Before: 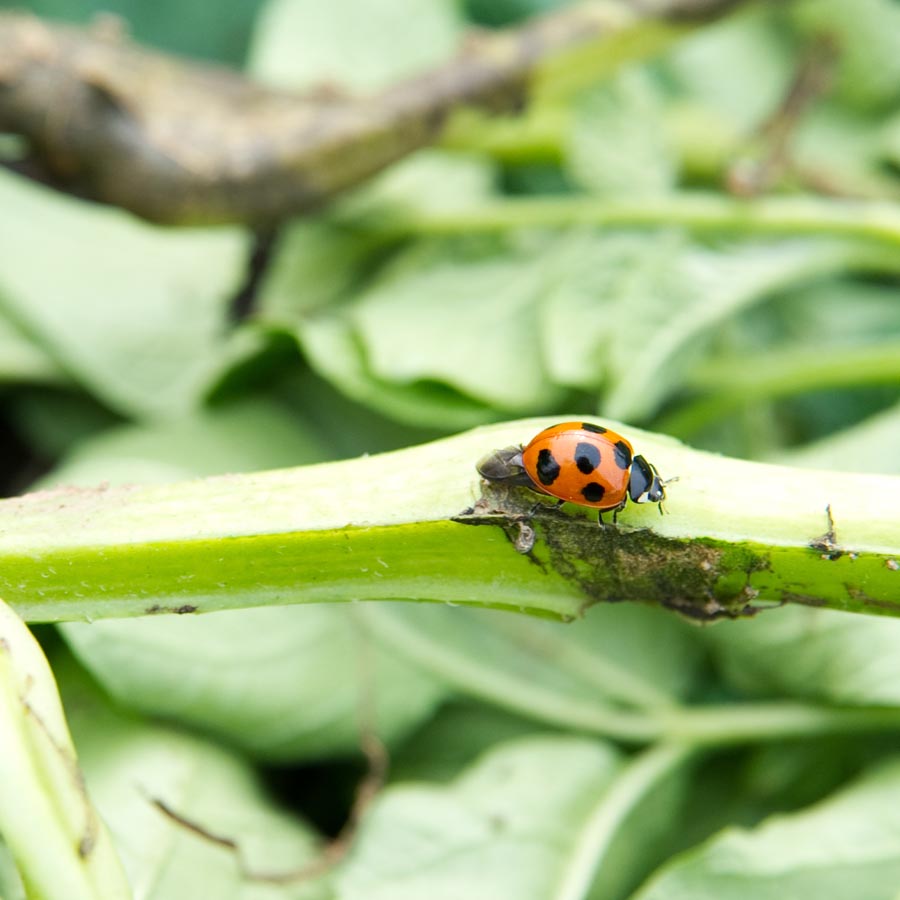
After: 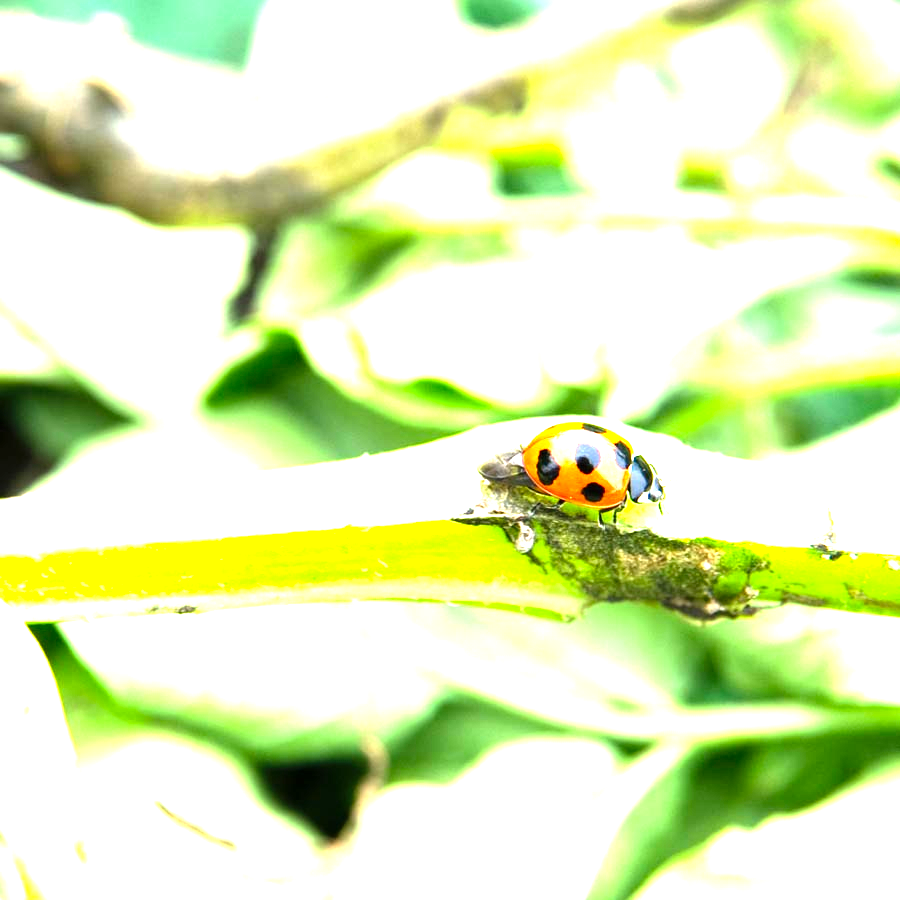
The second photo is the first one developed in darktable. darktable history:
levels: white 99.99%, levels [0, 0.281, 0.562]
